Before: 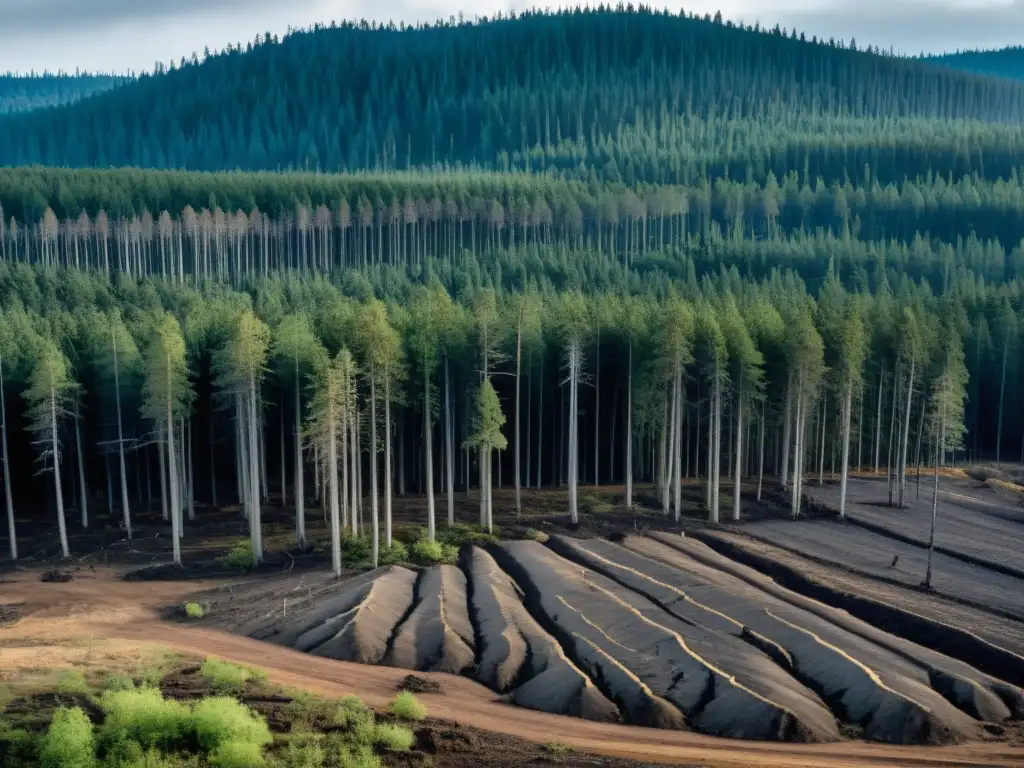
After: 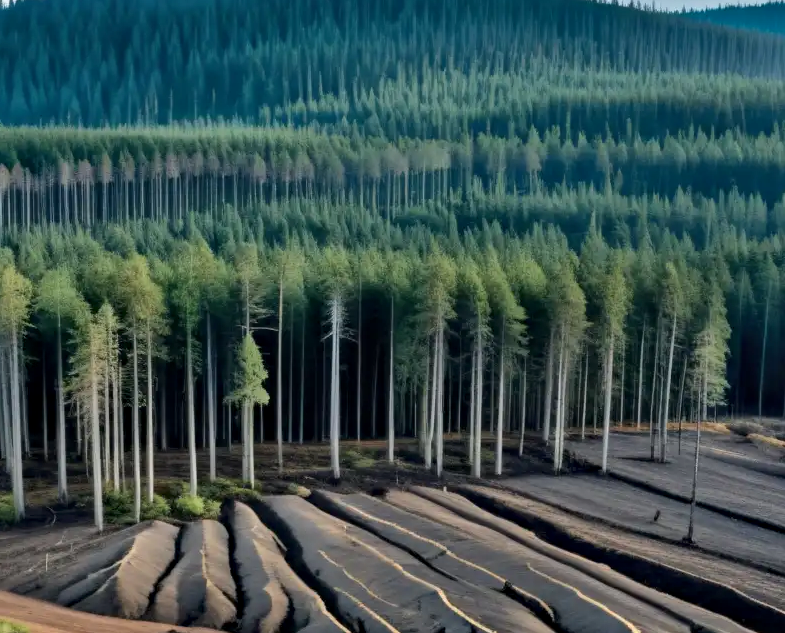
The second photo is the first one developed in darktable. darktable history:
contrast equalizer: y [[0.5, 0.486, 0.447, 0.446, 0.489, 0.5], [0.5 ×6], [0.5 ×6], [0 ×6], [0 ×6]], mix -0.994
shadows and highlights: white point adjustment -3.68, highlights -63.82, soften with gaussian
crop: left 23.275%, top 5.902%, bottom 11.651%
